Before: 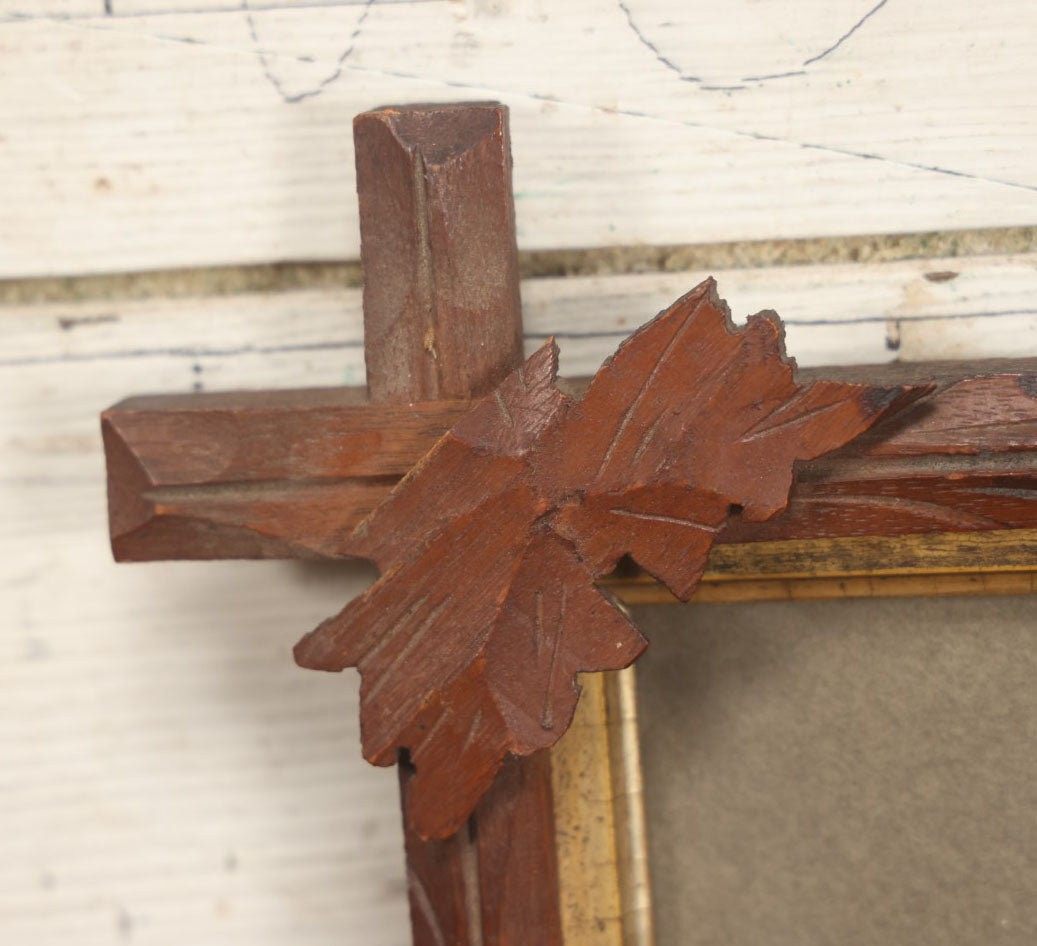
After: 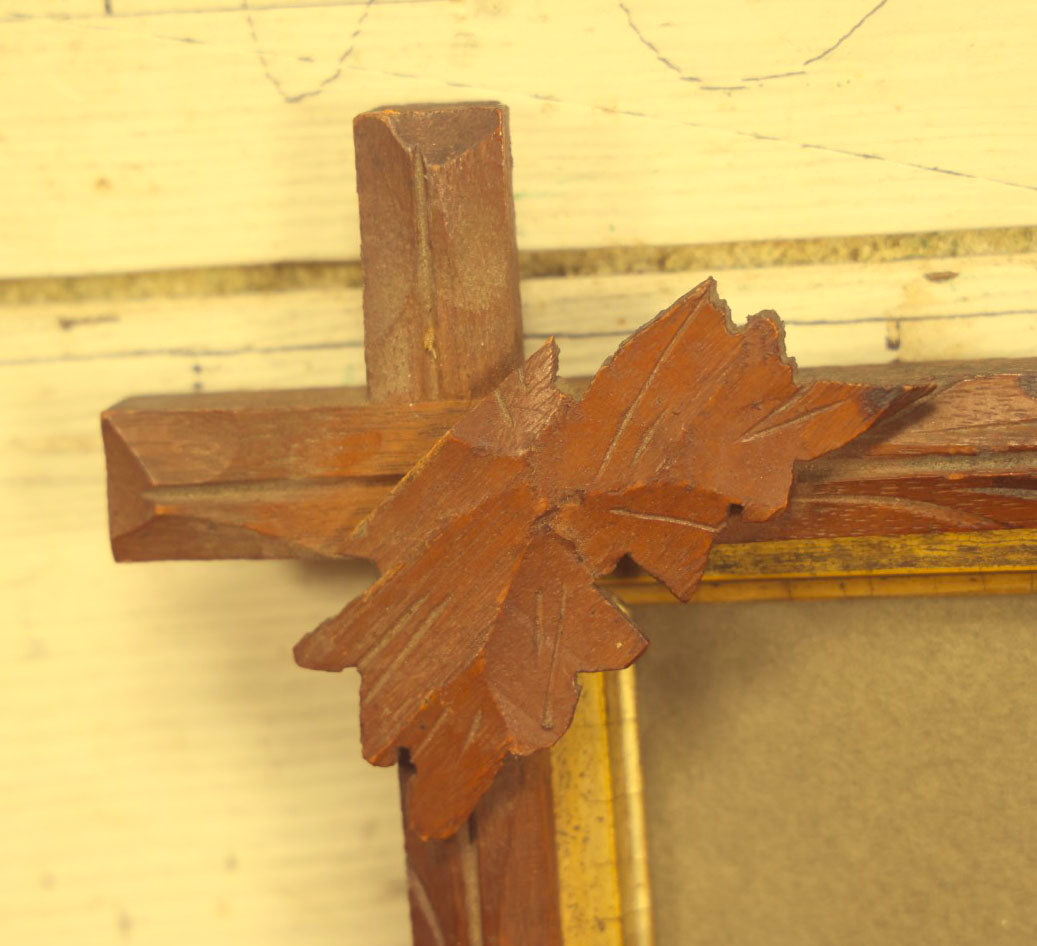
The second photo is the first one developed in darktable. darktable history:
contrast brightness saturation: brightness 0.15
color correction: highlights a* -0.482, highlights b* 40, shadows a* 9.8, shadows b* -0.161
